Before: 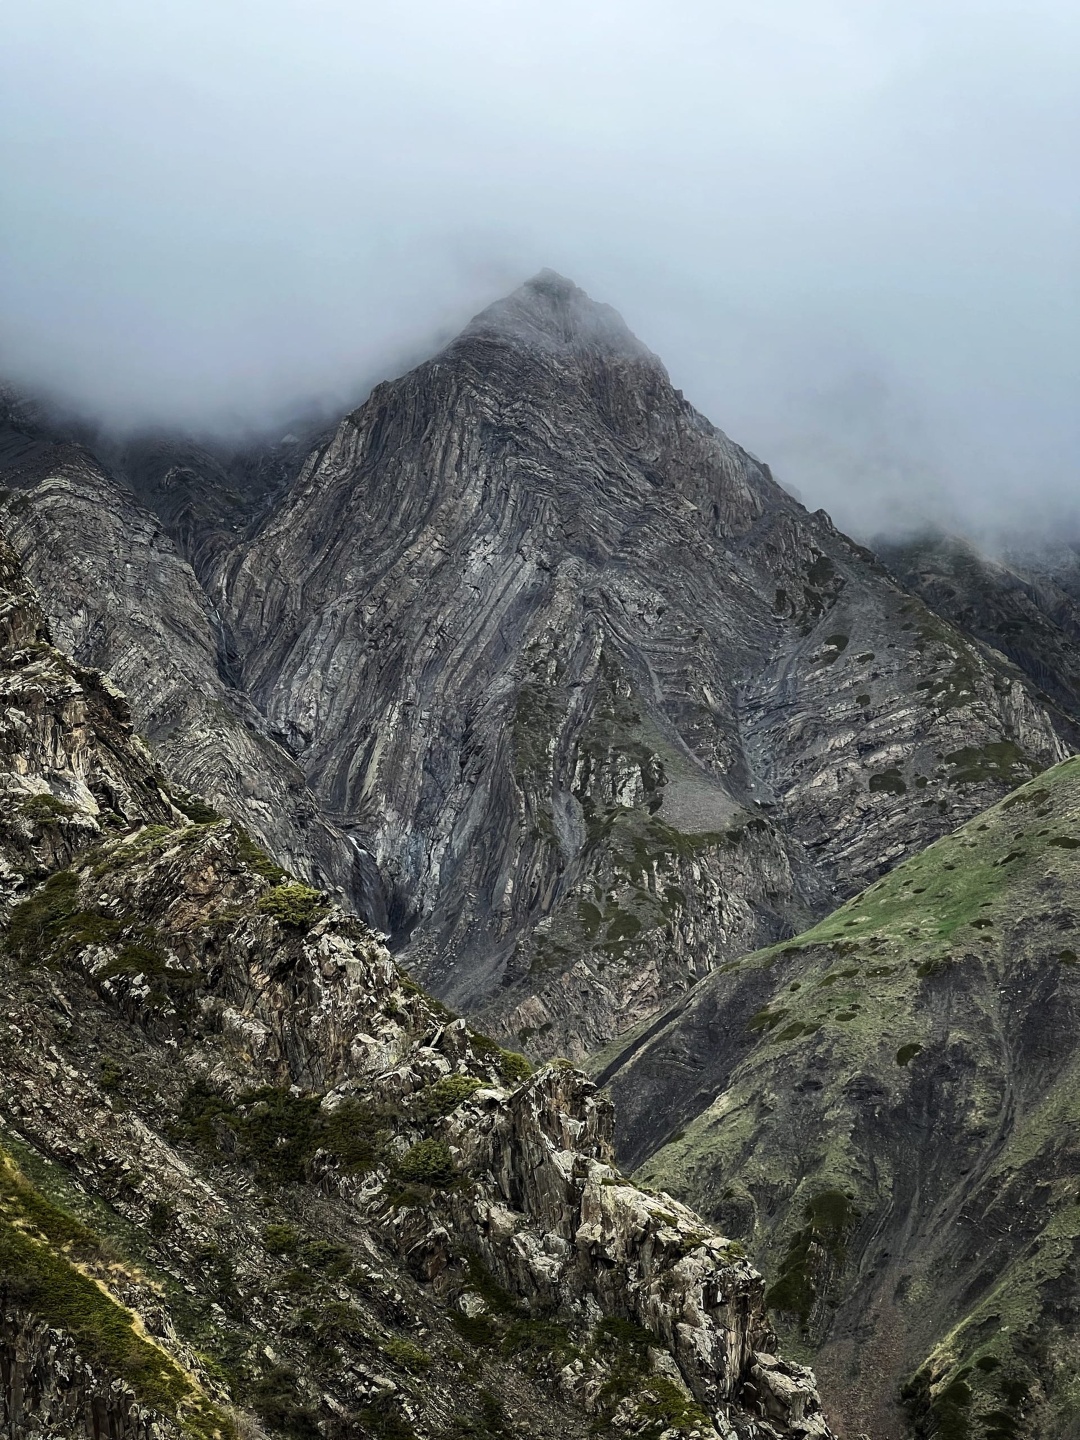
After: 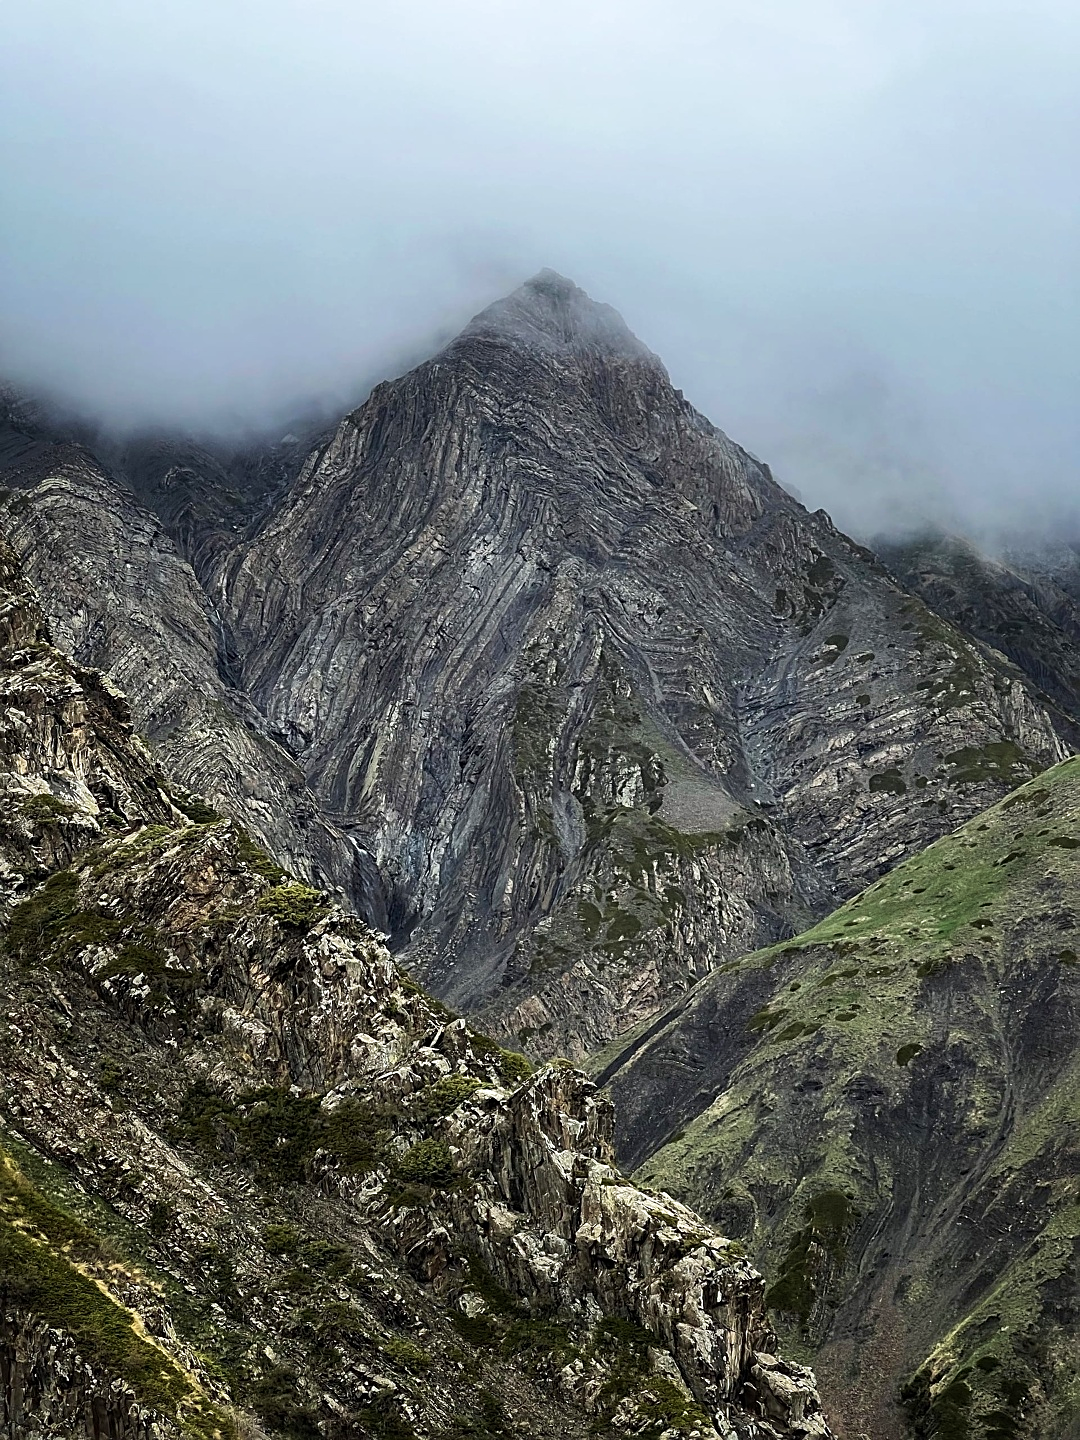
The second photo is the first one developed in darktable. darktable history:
contrast brightness saturation: saturation -0.052
sharpen: on, module defaults
velvia: on, module defaults
